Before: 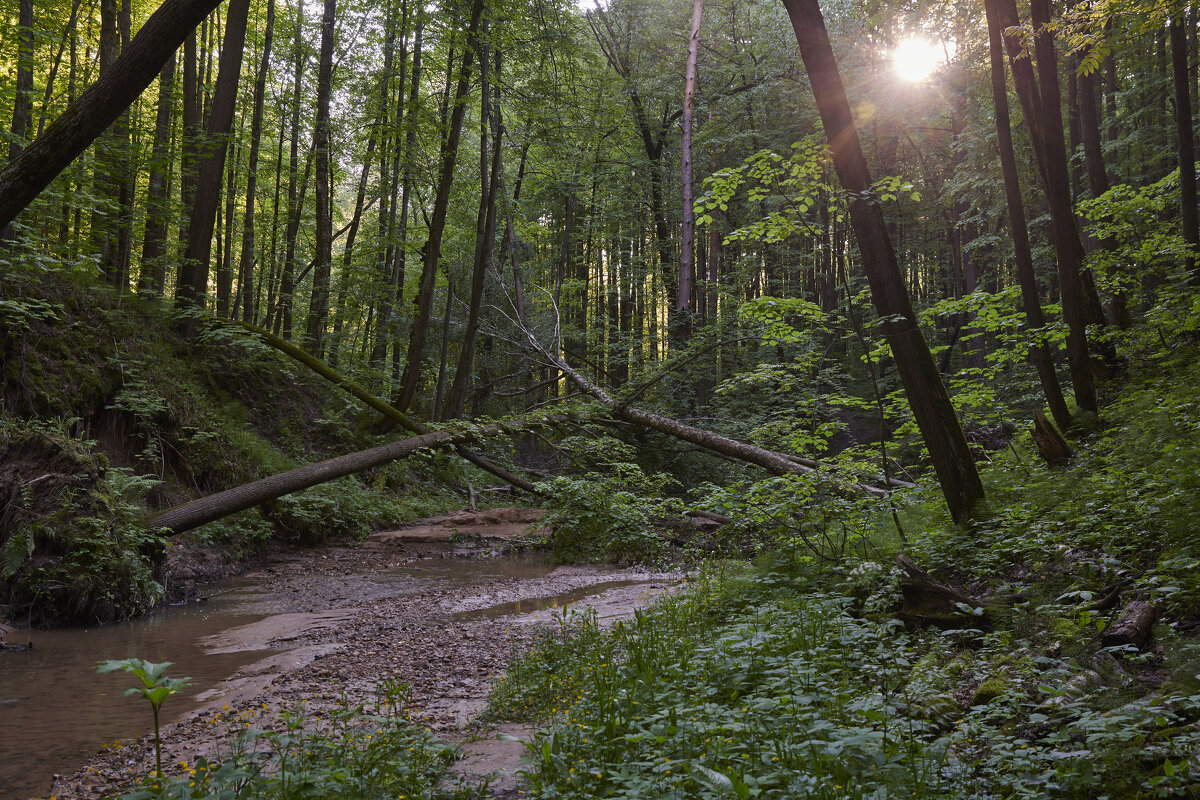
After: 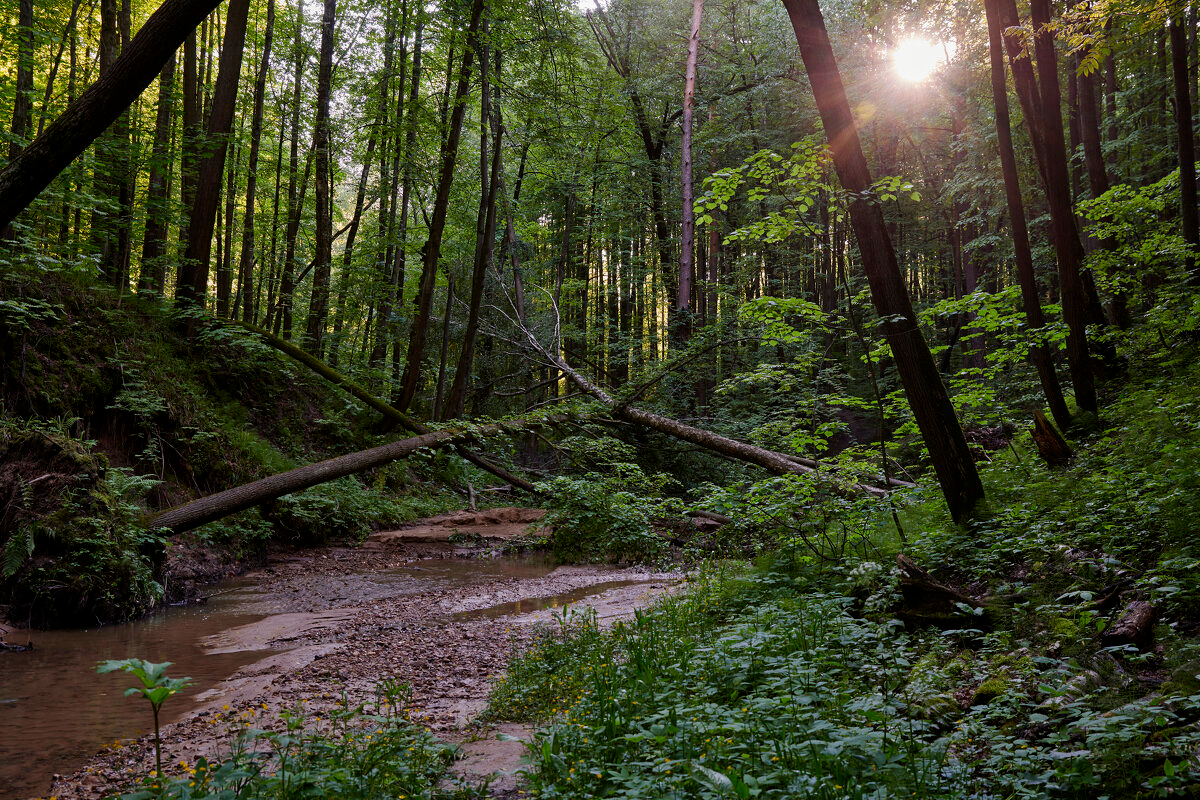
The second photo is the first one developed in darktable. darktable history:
filmic rgb: middle gray luminance 18.25%, black relative exposure -11.4 EV, white relative exposure 2.54 EV, target black luminance 0%, hardness 8.46, latitude 98.59%, contrast 1.085, shadows ↔ highlights balance 0.67%, add noise in highlights 0.001, preserve chrominance no, color science v3 (2019), use custom middle-gray values true, contrast in highlights soft
